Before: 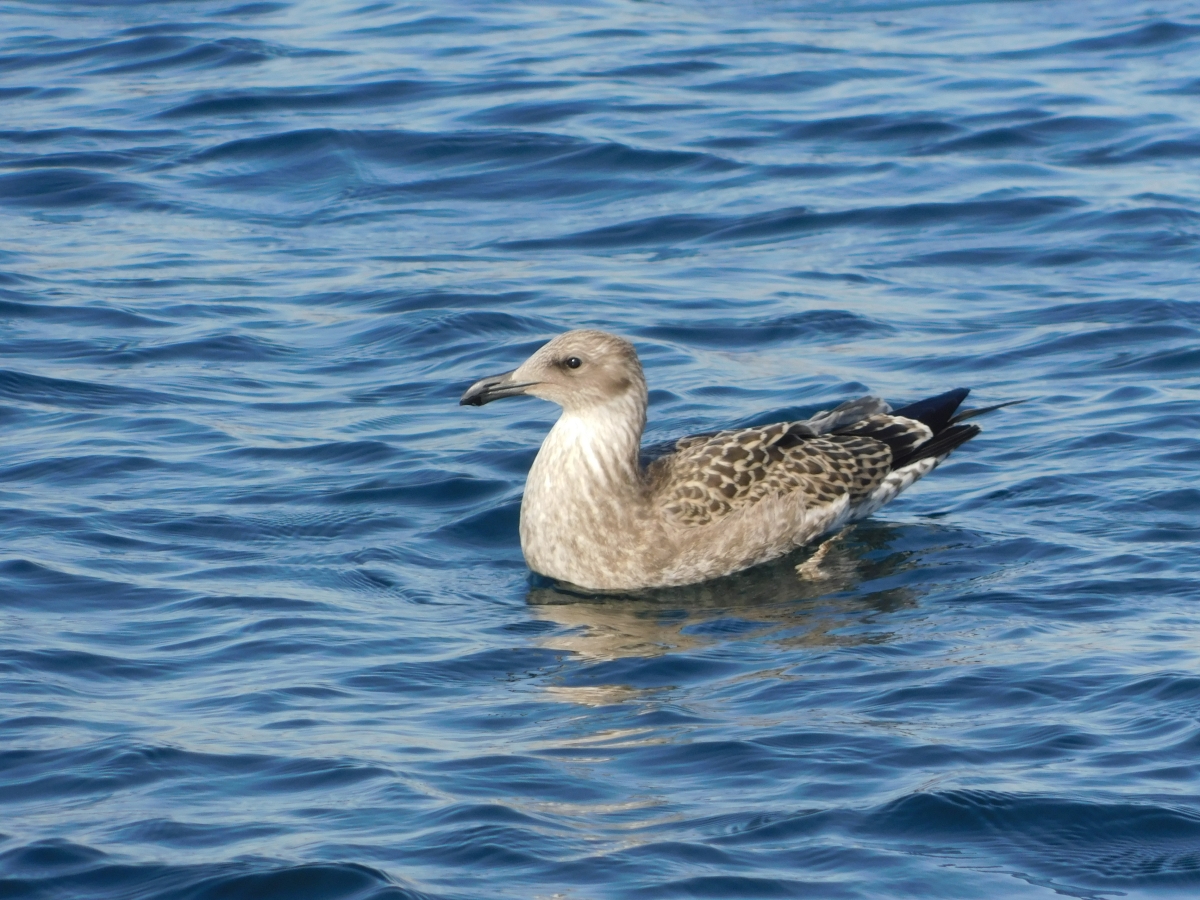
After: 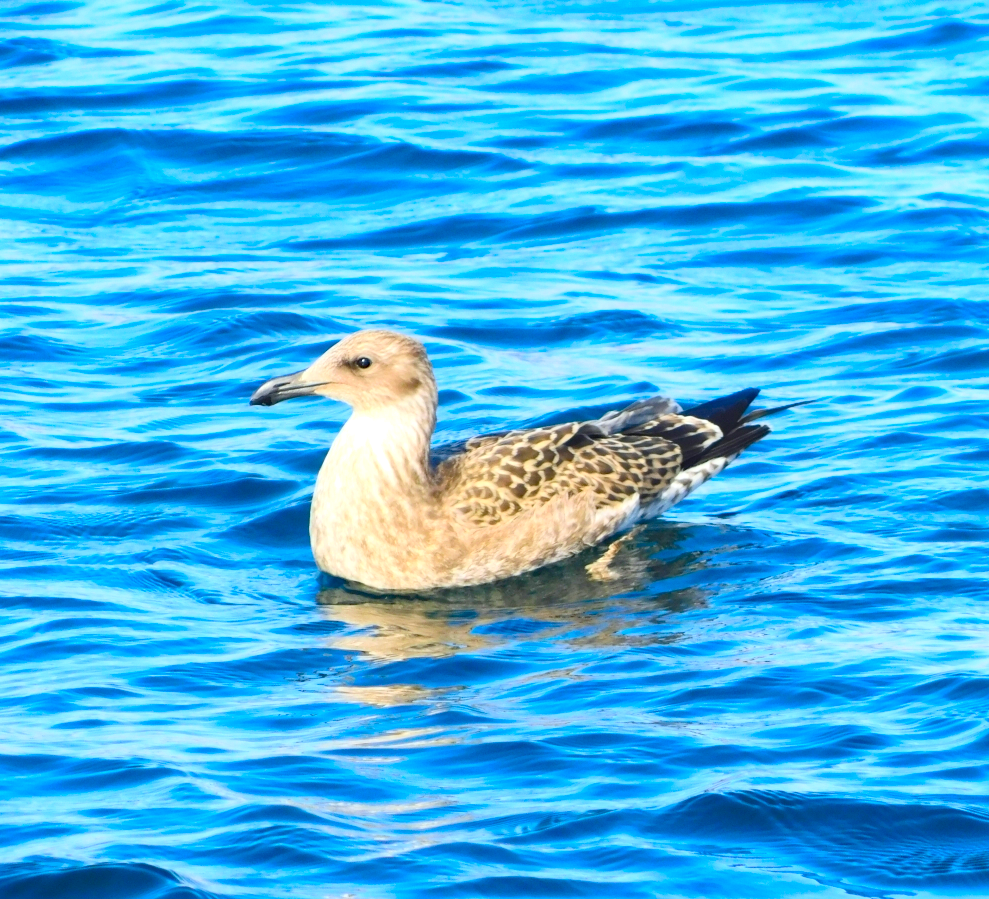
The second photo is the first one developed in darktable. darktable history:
crop: left 17.582%, bottom 0.031%
exposure: black level correction -0.002, exposure 0.54 EV, compensate highlight preservation false
contrast brightness saturation: contrast 0.2, brightness 0.2, saturation 0.8
white balance: red 0.988, blue 1.017
haze removal: compatibility mode true, adaptive false
